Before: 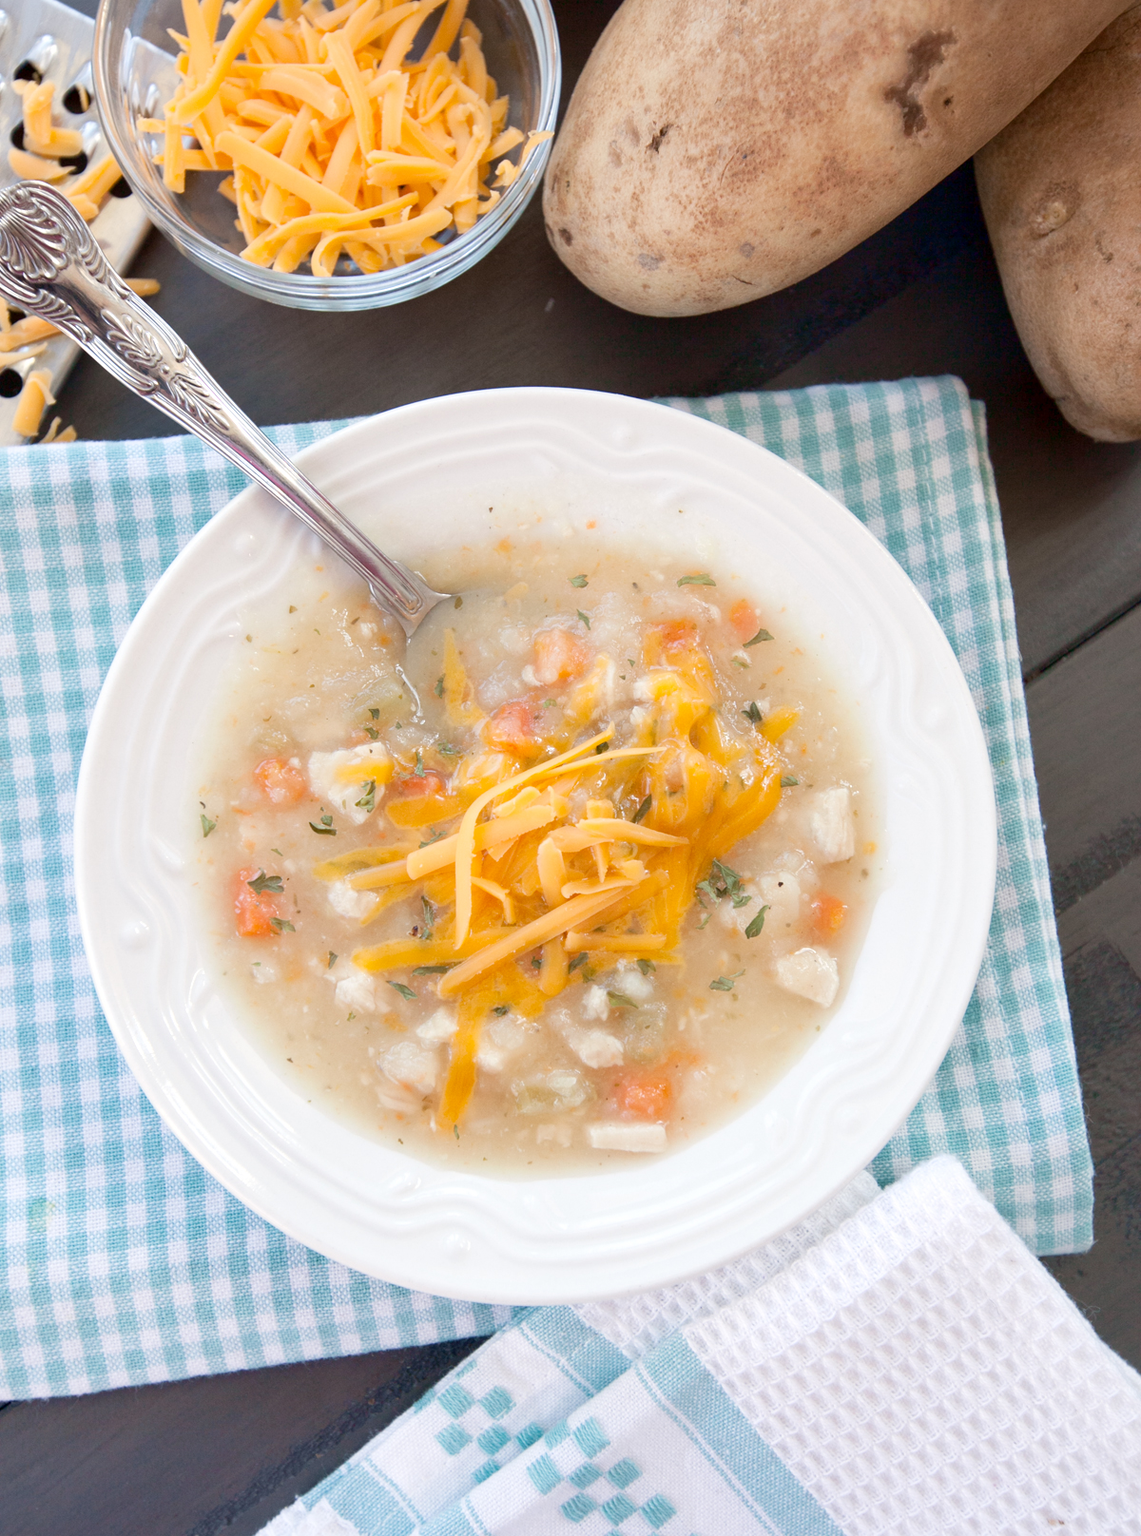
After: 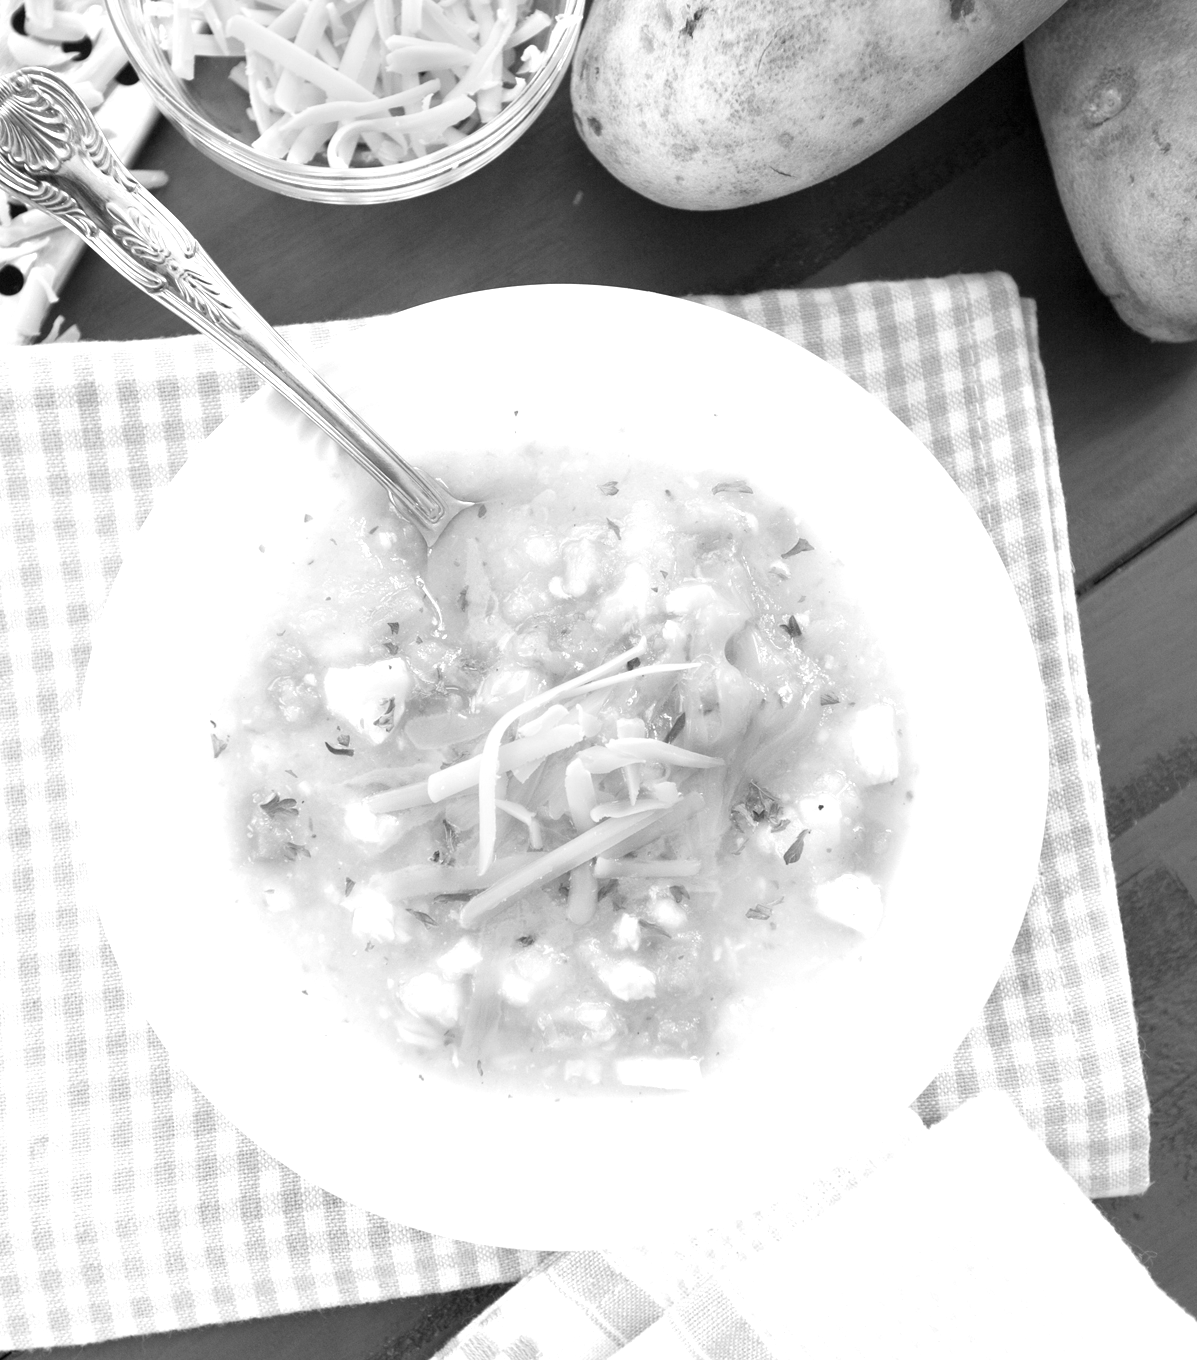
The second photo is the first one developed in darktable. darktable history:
crop: top 7.625%, bottom 8.027%
color correction: highlights a* 19.5, highlights b* -11.53, saturation 1.69
exposure: black level correction 0, exposure 0.7 EV, compensate highlight preservation false
monochrome: on, module defaults
